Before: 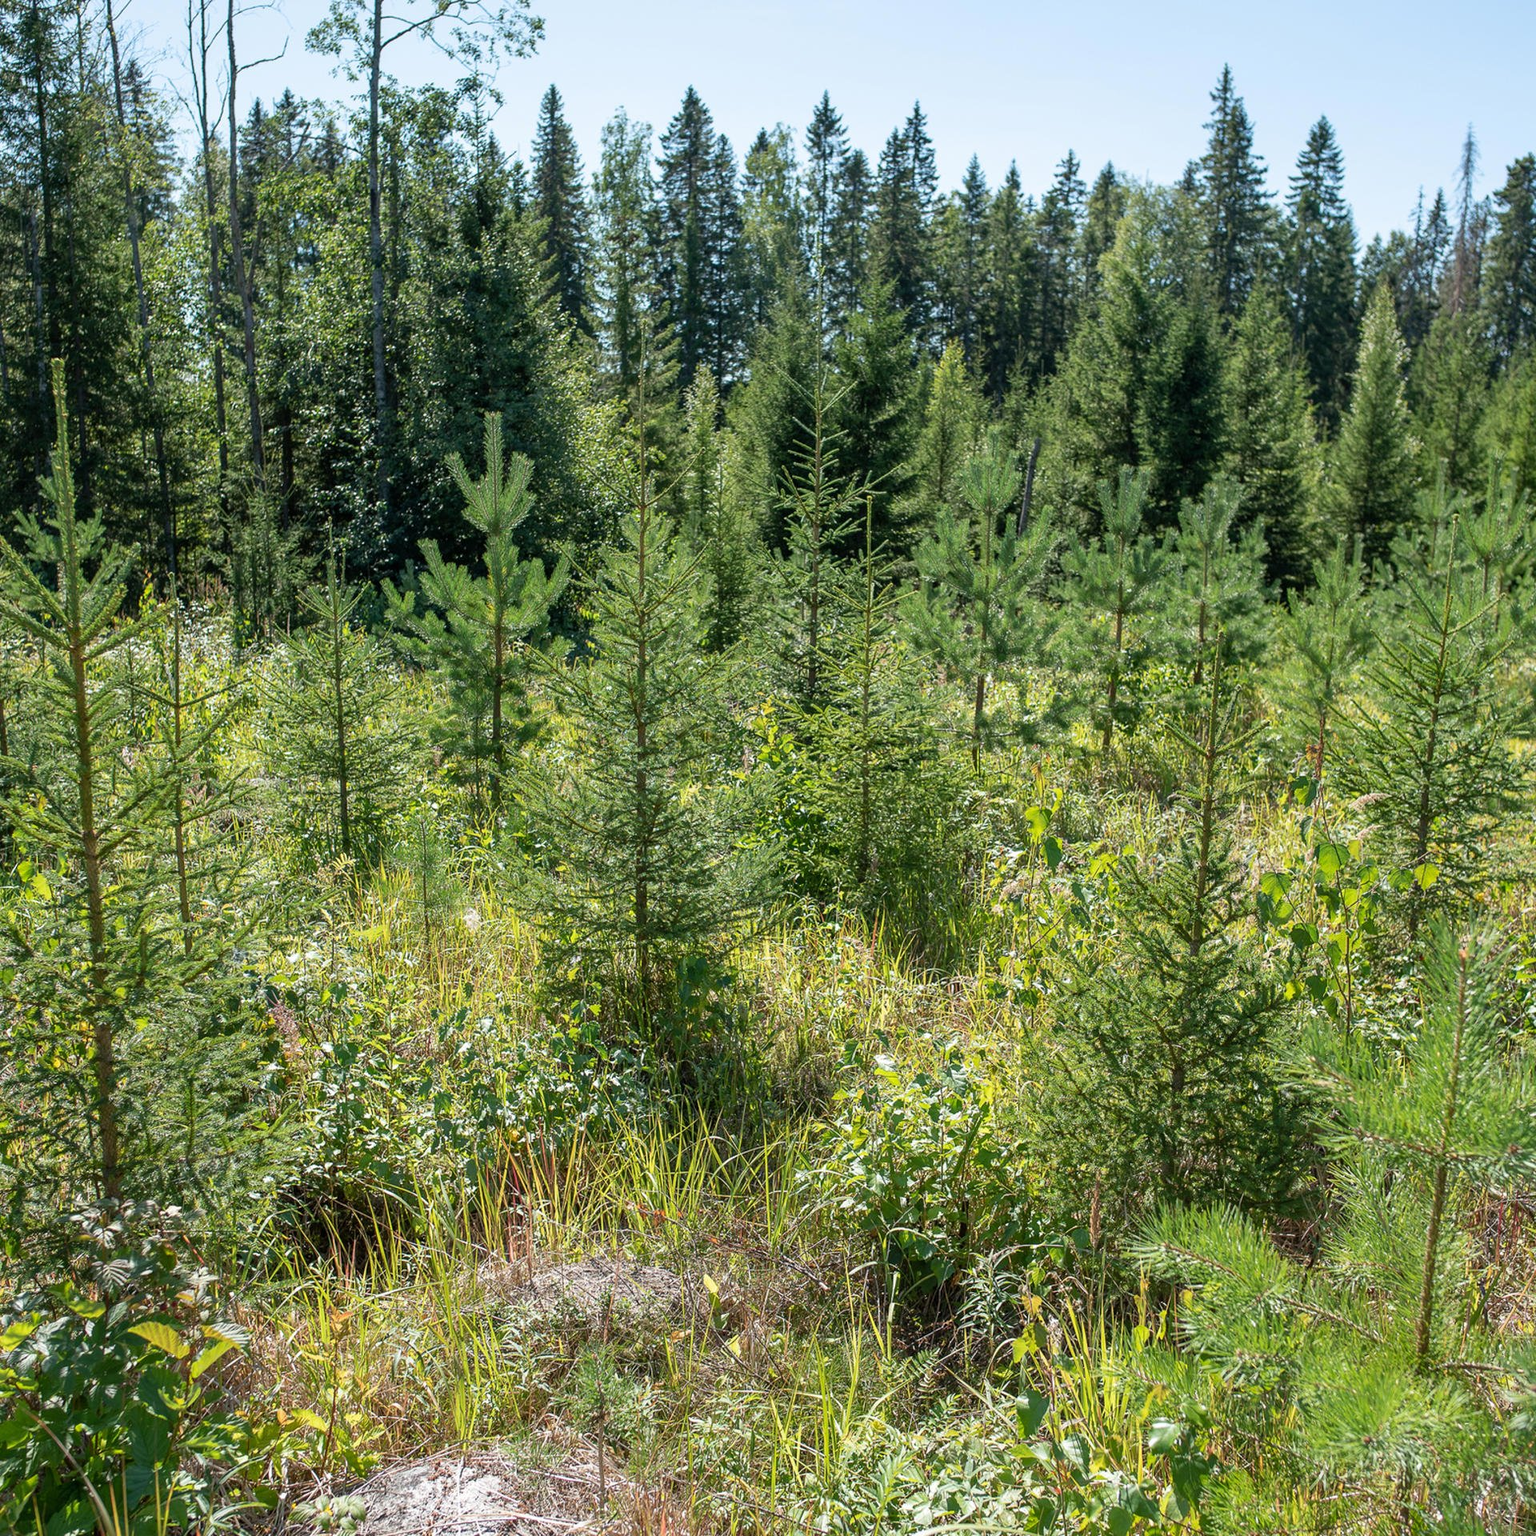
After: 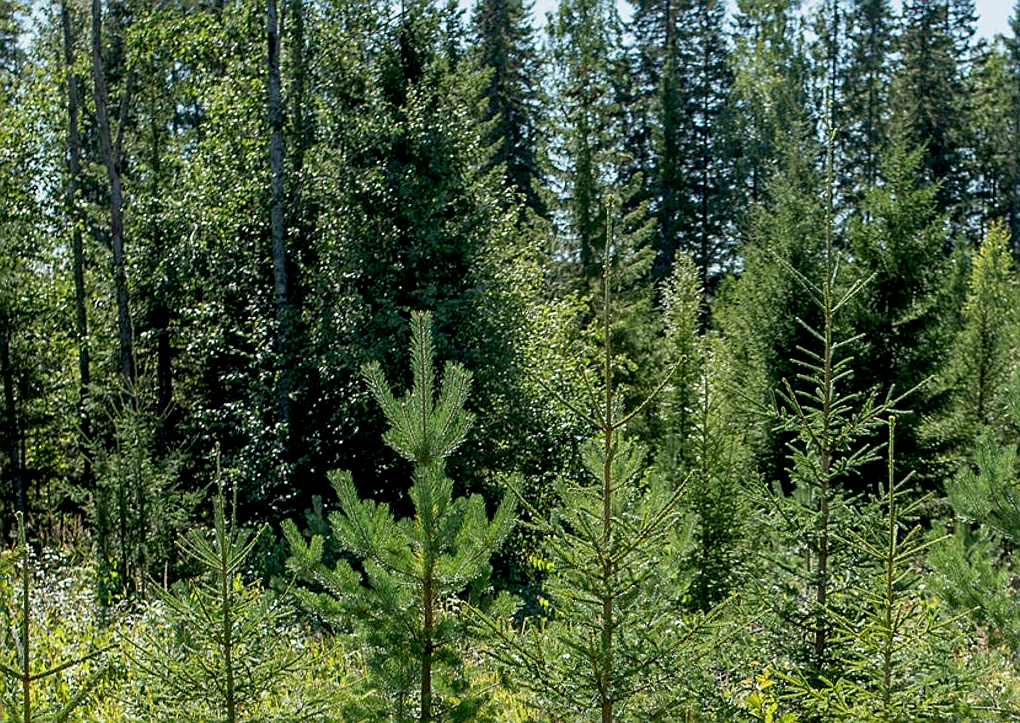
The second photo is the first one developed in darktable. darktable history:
color correction: highlights a* -0.302, highlights b* -0.1
crop: left 10.2%, top 10.659%, right 36.653%, bottom 51.644%
sharpen: on, module defaults
exposure: black level correction 0.009, exposure -0.166 EV, compensate exposure bias true, compensate highlight preservation false
